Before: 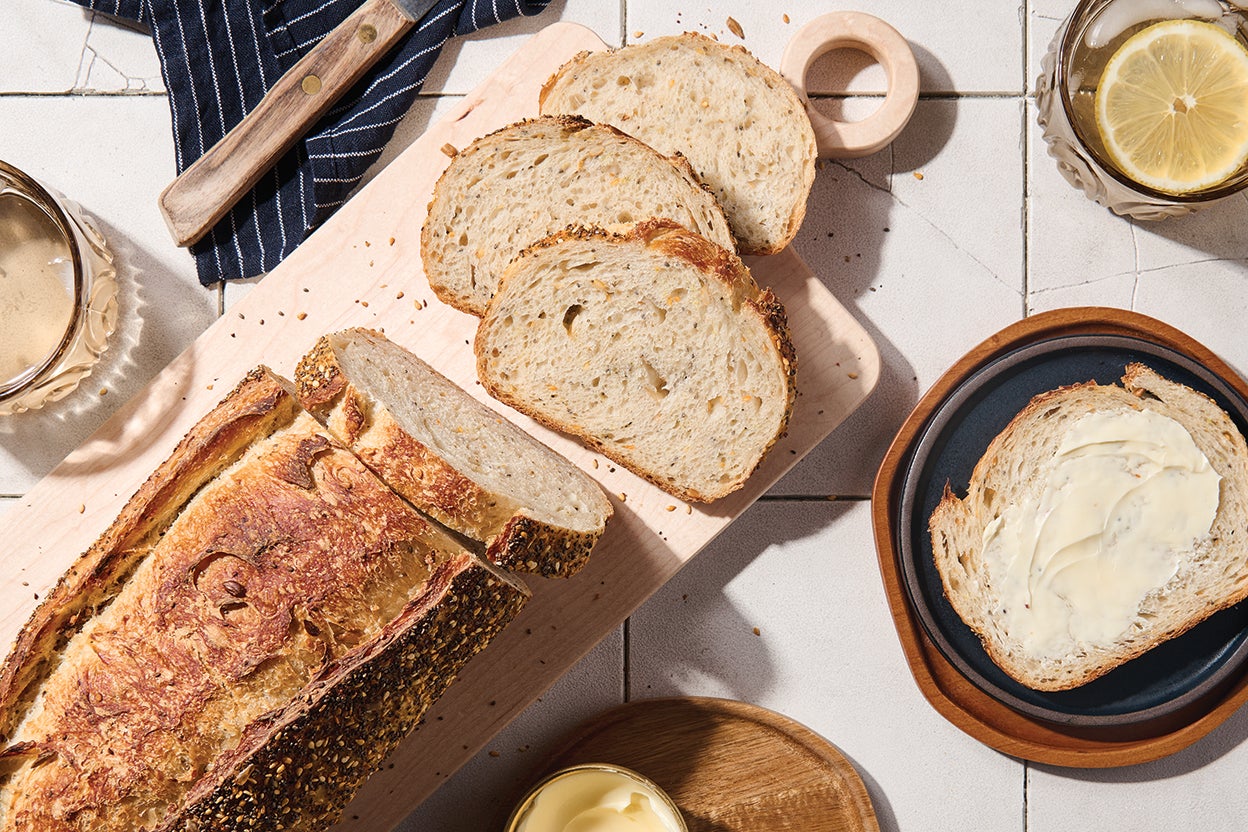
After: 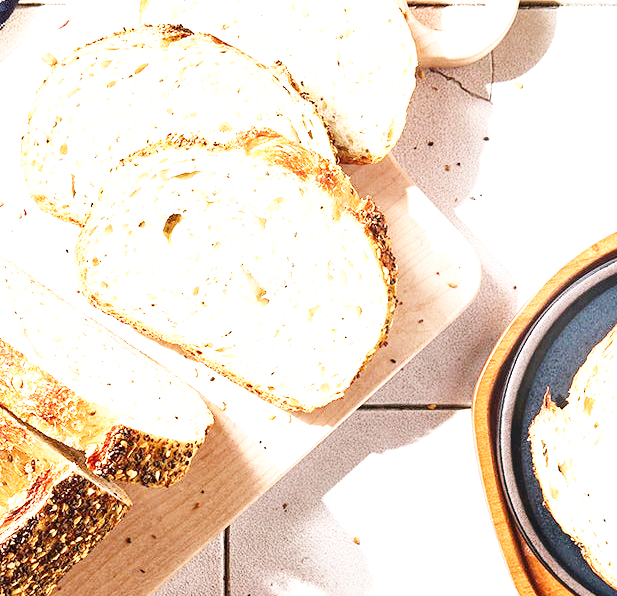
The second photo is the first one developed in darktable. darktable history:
base curve: curves: ch0 [(0, 0.003) (0.001, 0.002) (0.006, 0.004) (0.02, 0.022) (0.048, 0.086) (0.094, 0.234) (0.162, 0.431) (0.258, 0.629) (0.385, 0.8) (0.548, 0.918) (0.751, 0.988) (1, 1)], preserve colors none
local contrast: mode bilateral grid, contrast 20, coarseness 51, detail 119%, midtone range 0.2
crop: left 32.082%, top 10.953%, right 18.403%, bottom 17.341%
exposure: exposure 1.143 EV, compensate exposure bias true, compensate highlight preservation false
contrast brightness saturation: saturation -0.07
